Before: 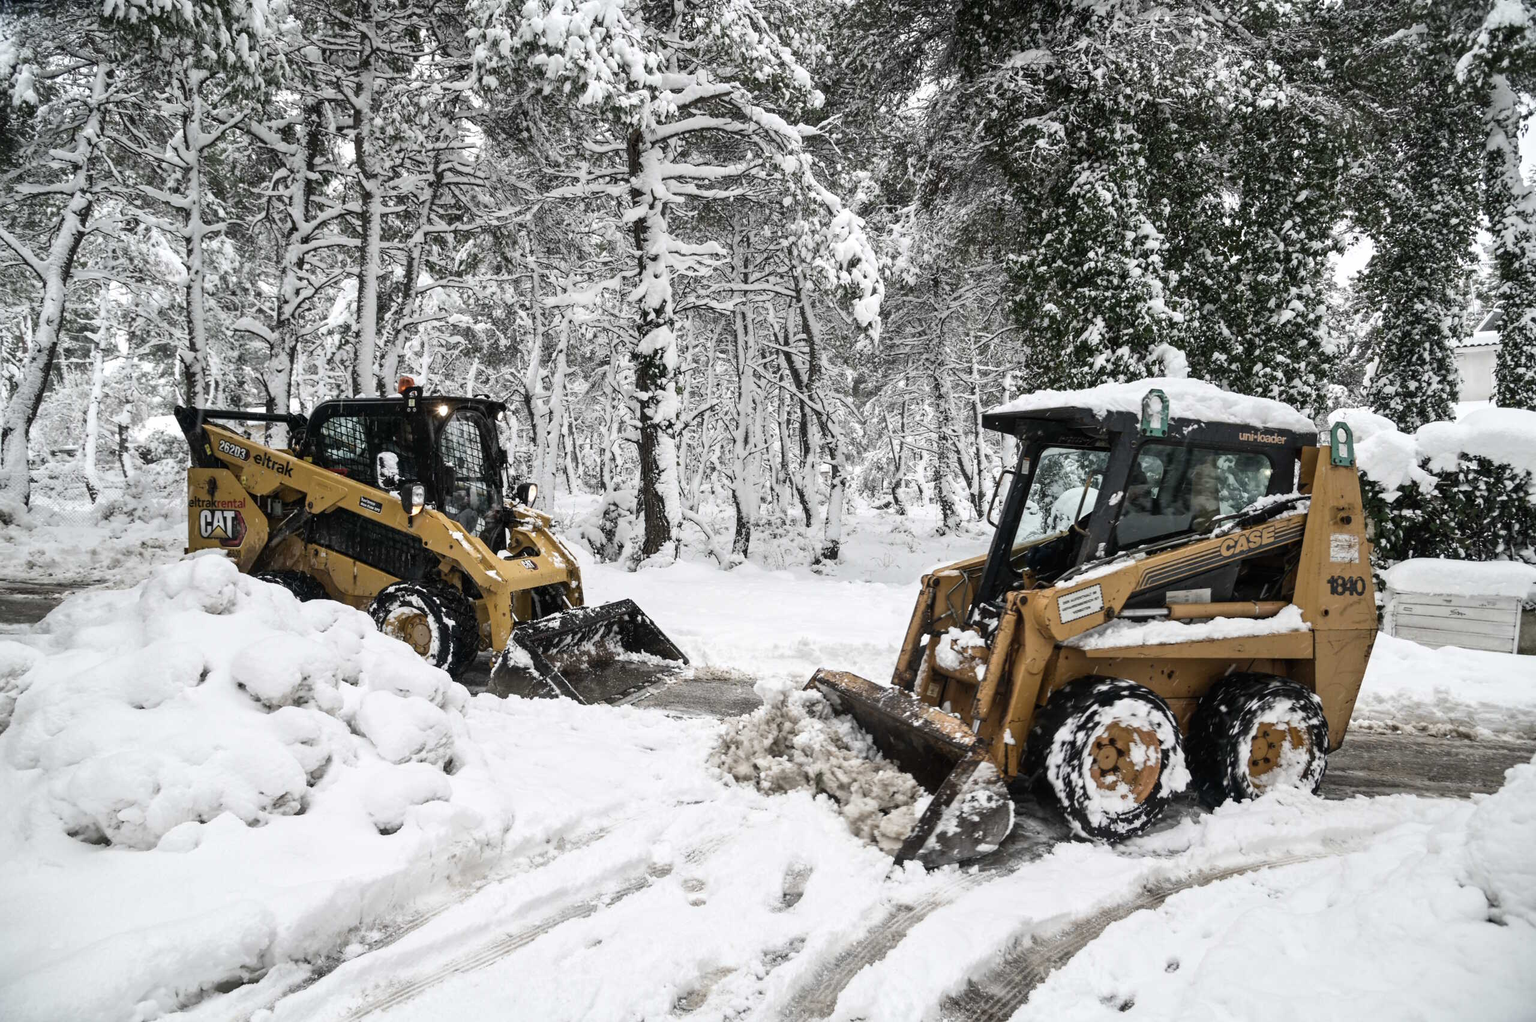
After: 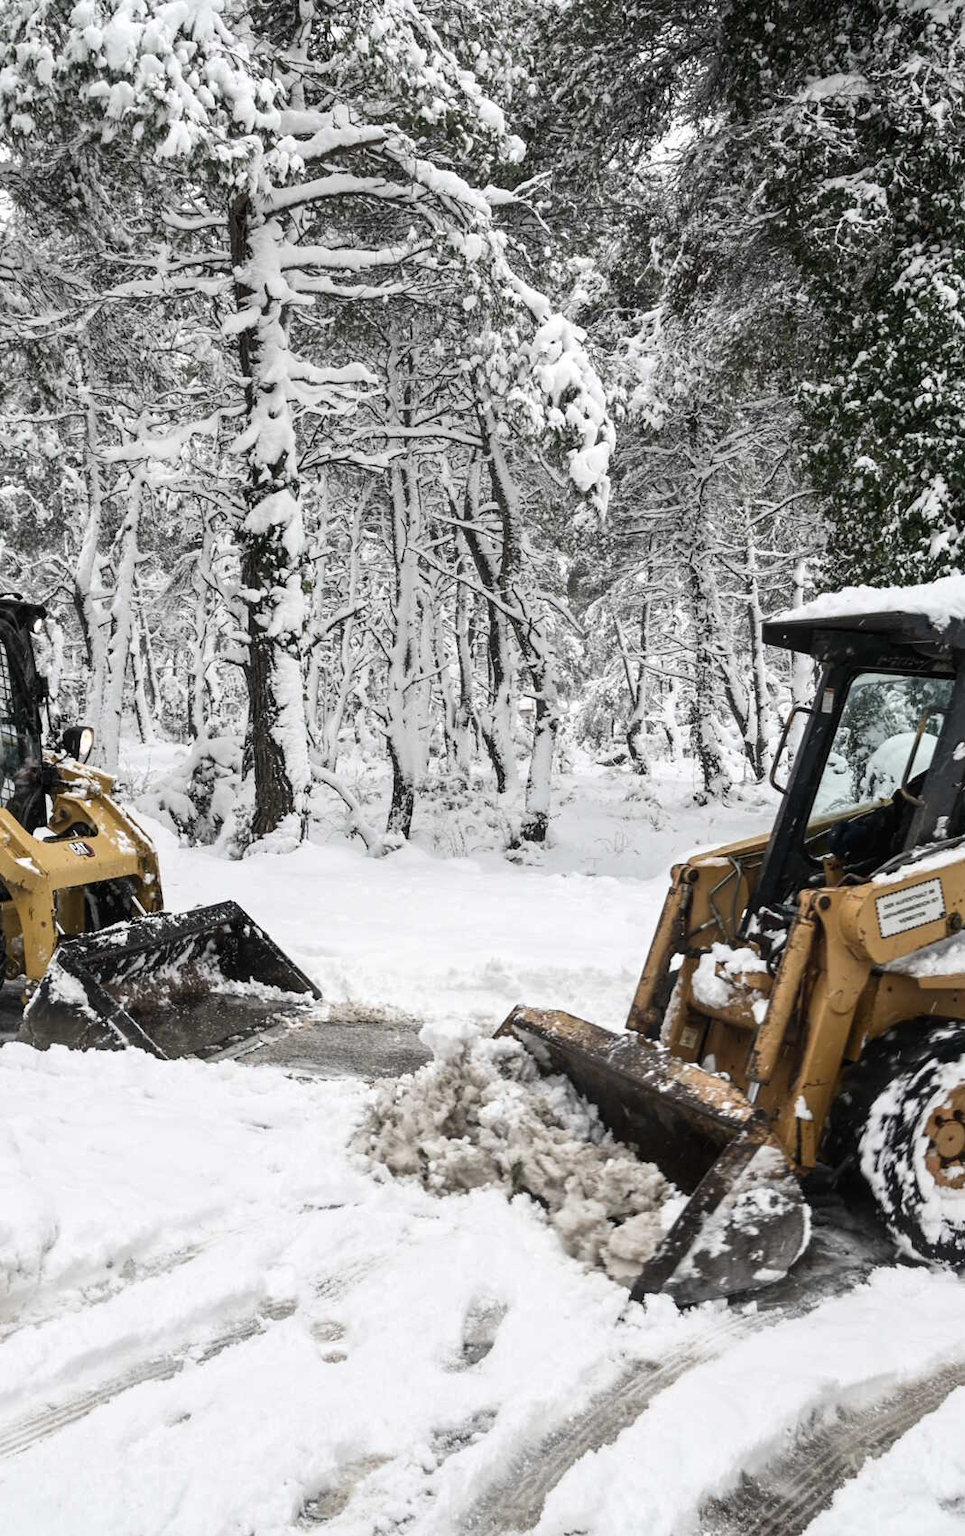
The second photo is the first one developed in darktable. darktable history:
crop: left 30.971%, right 27.213%
